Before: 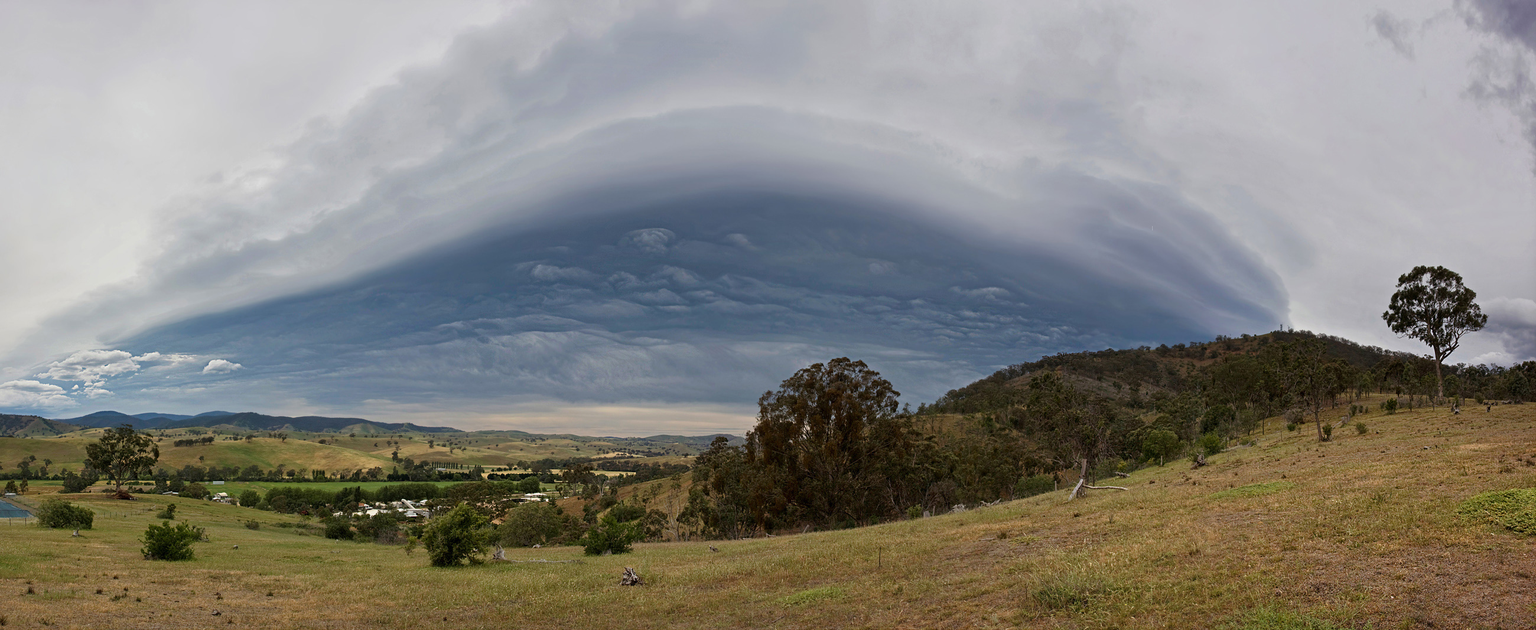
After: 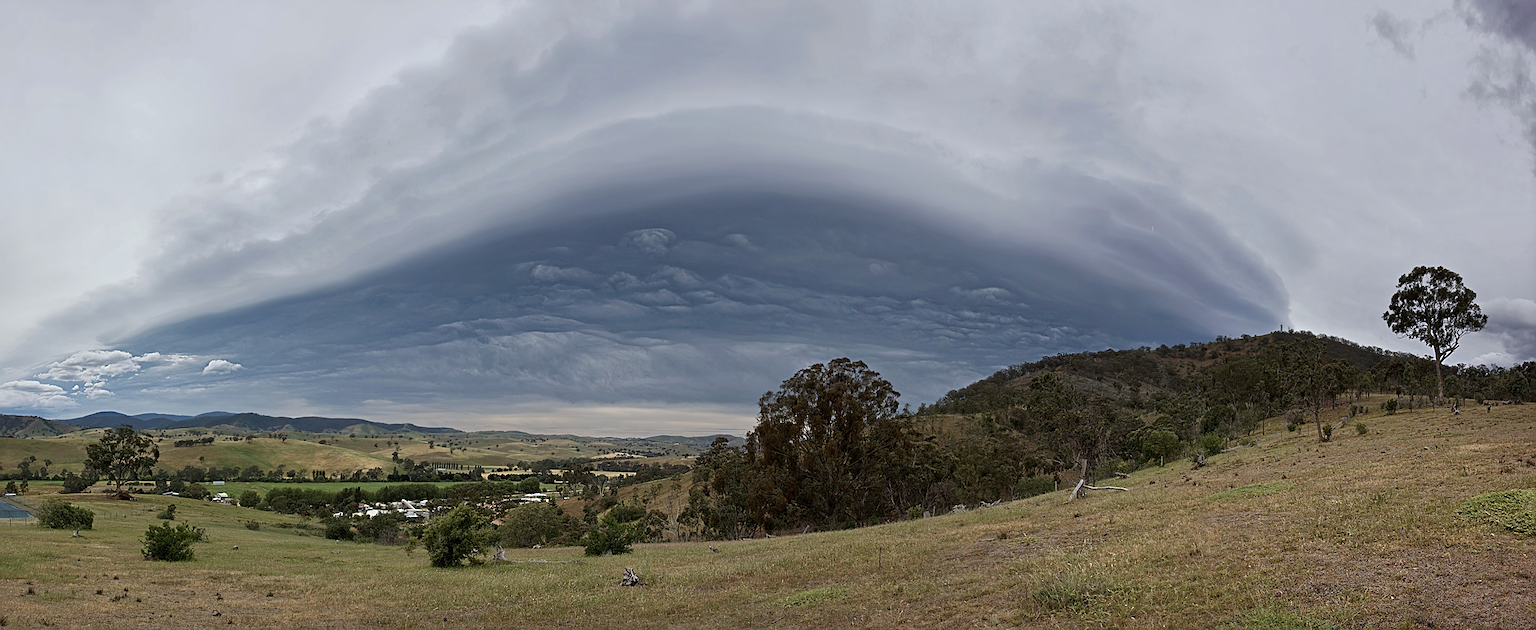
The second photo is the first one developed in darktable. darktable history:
sharpen: on, module defaults
white balance: red 0.967, blue 1.049
color correction: saturation 0.8
